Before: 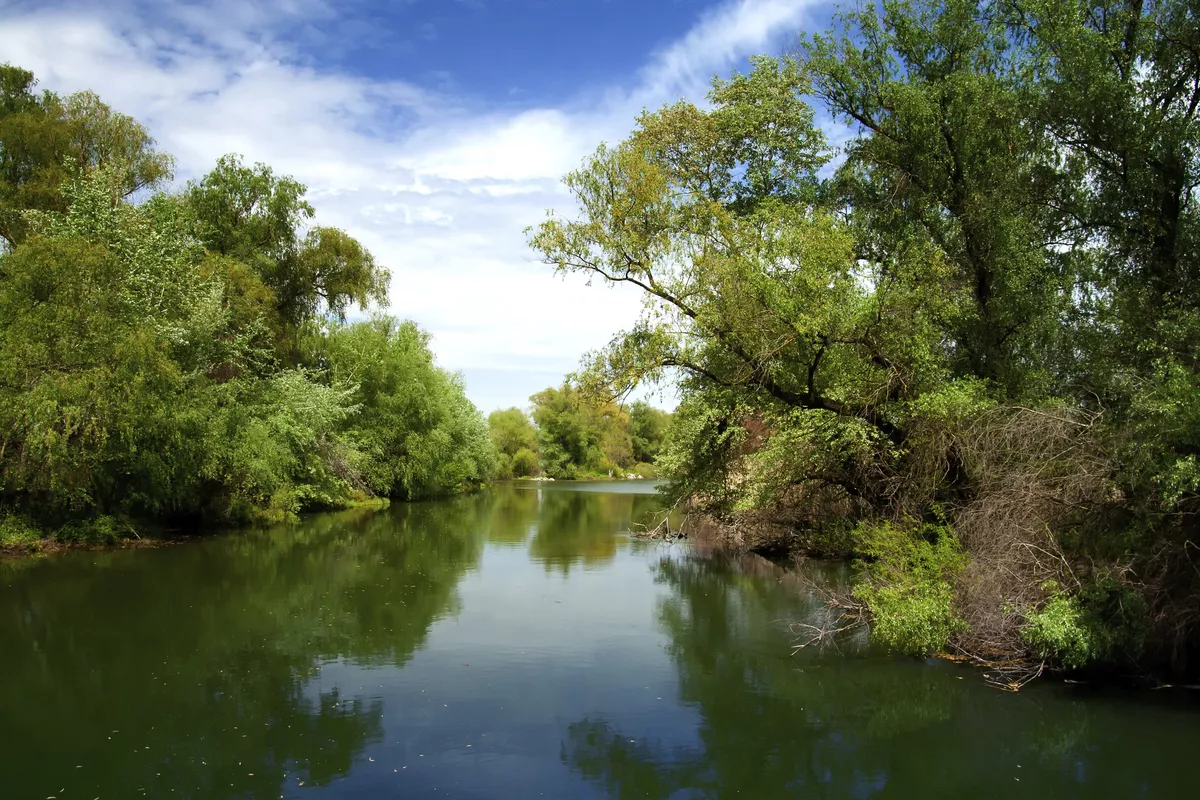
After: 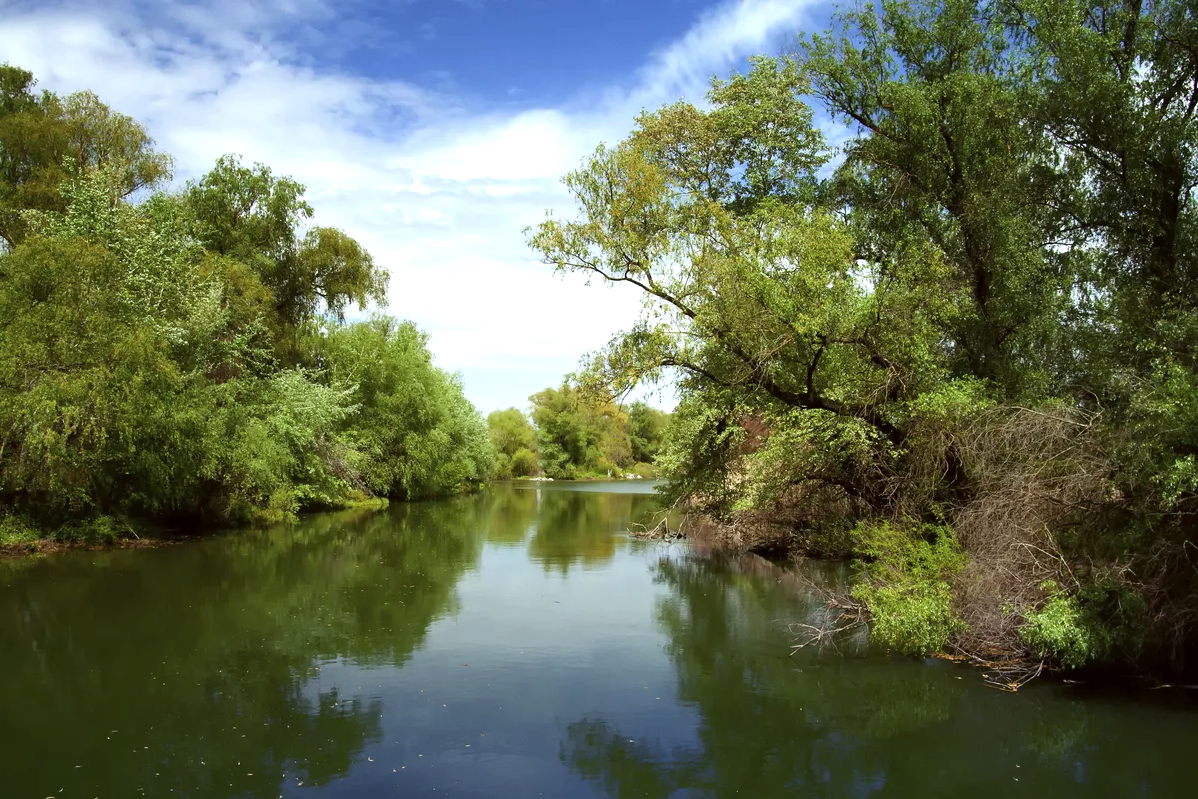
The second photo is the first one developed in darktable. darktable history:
color correction: highlights a* -2.73, highlights b* -2.09, shadows a* 2.41, shadows b* 2.73
crop and rotate: left 0.126%
exposure: exposure 0.2 EV, compensate highlight preservation false
